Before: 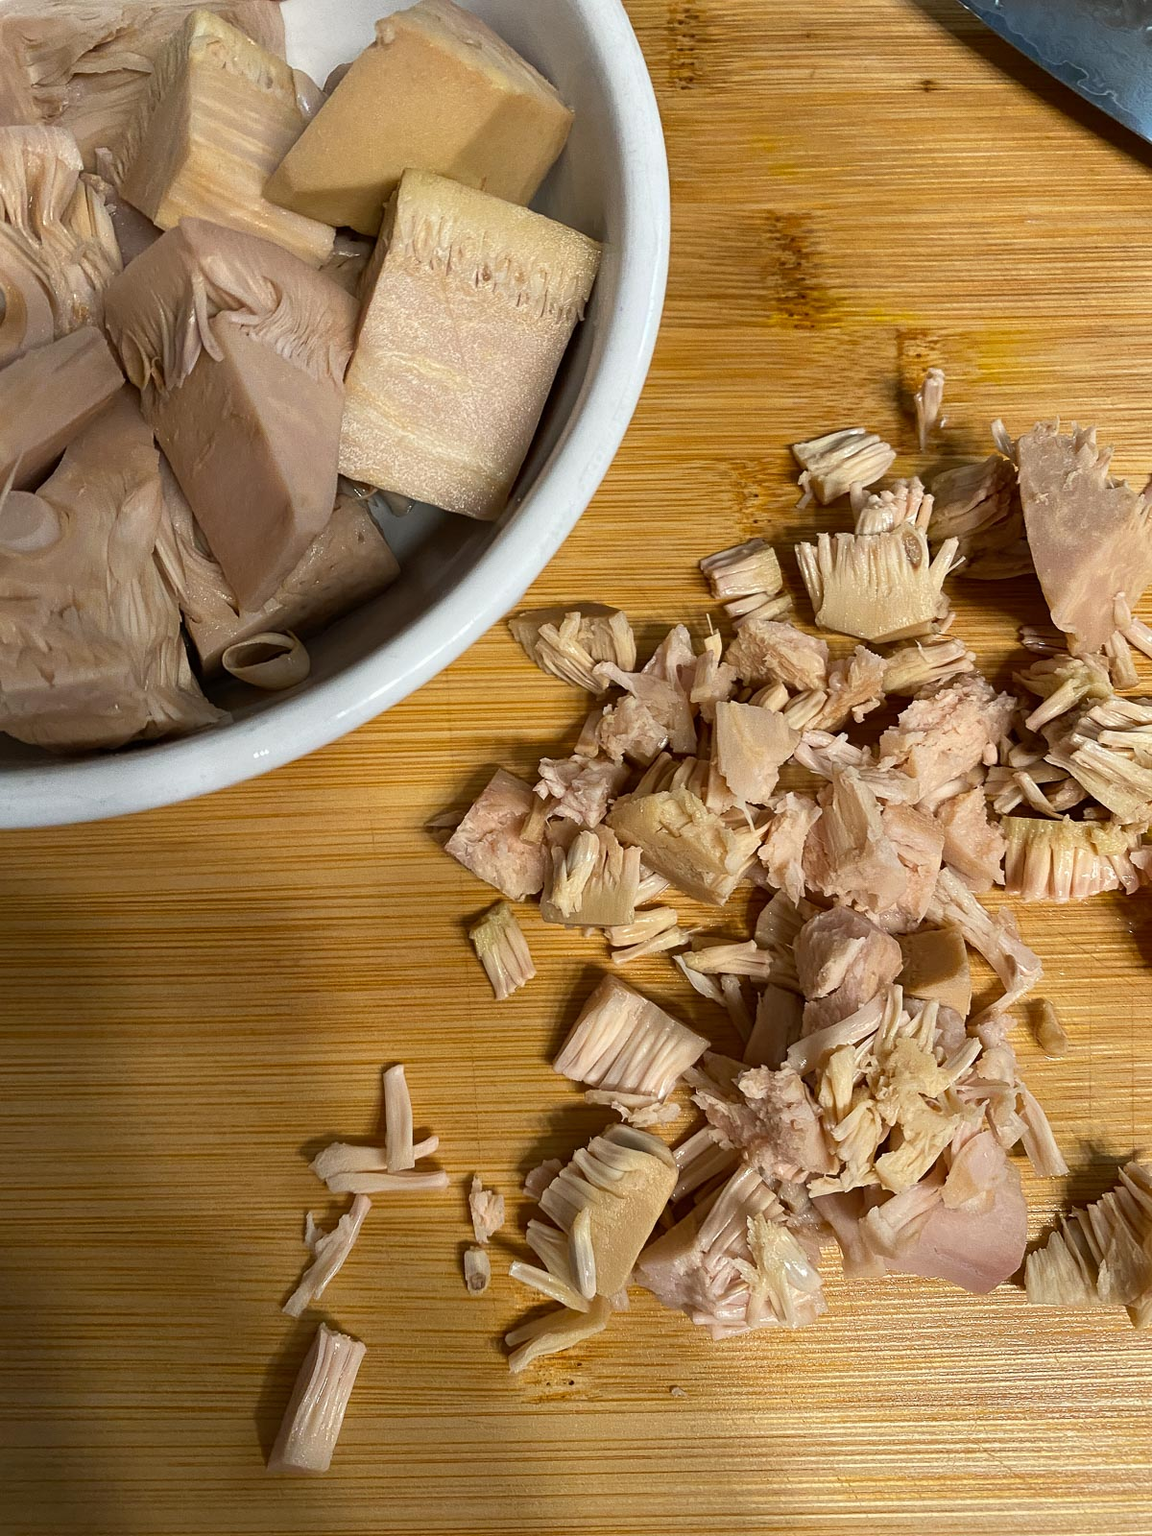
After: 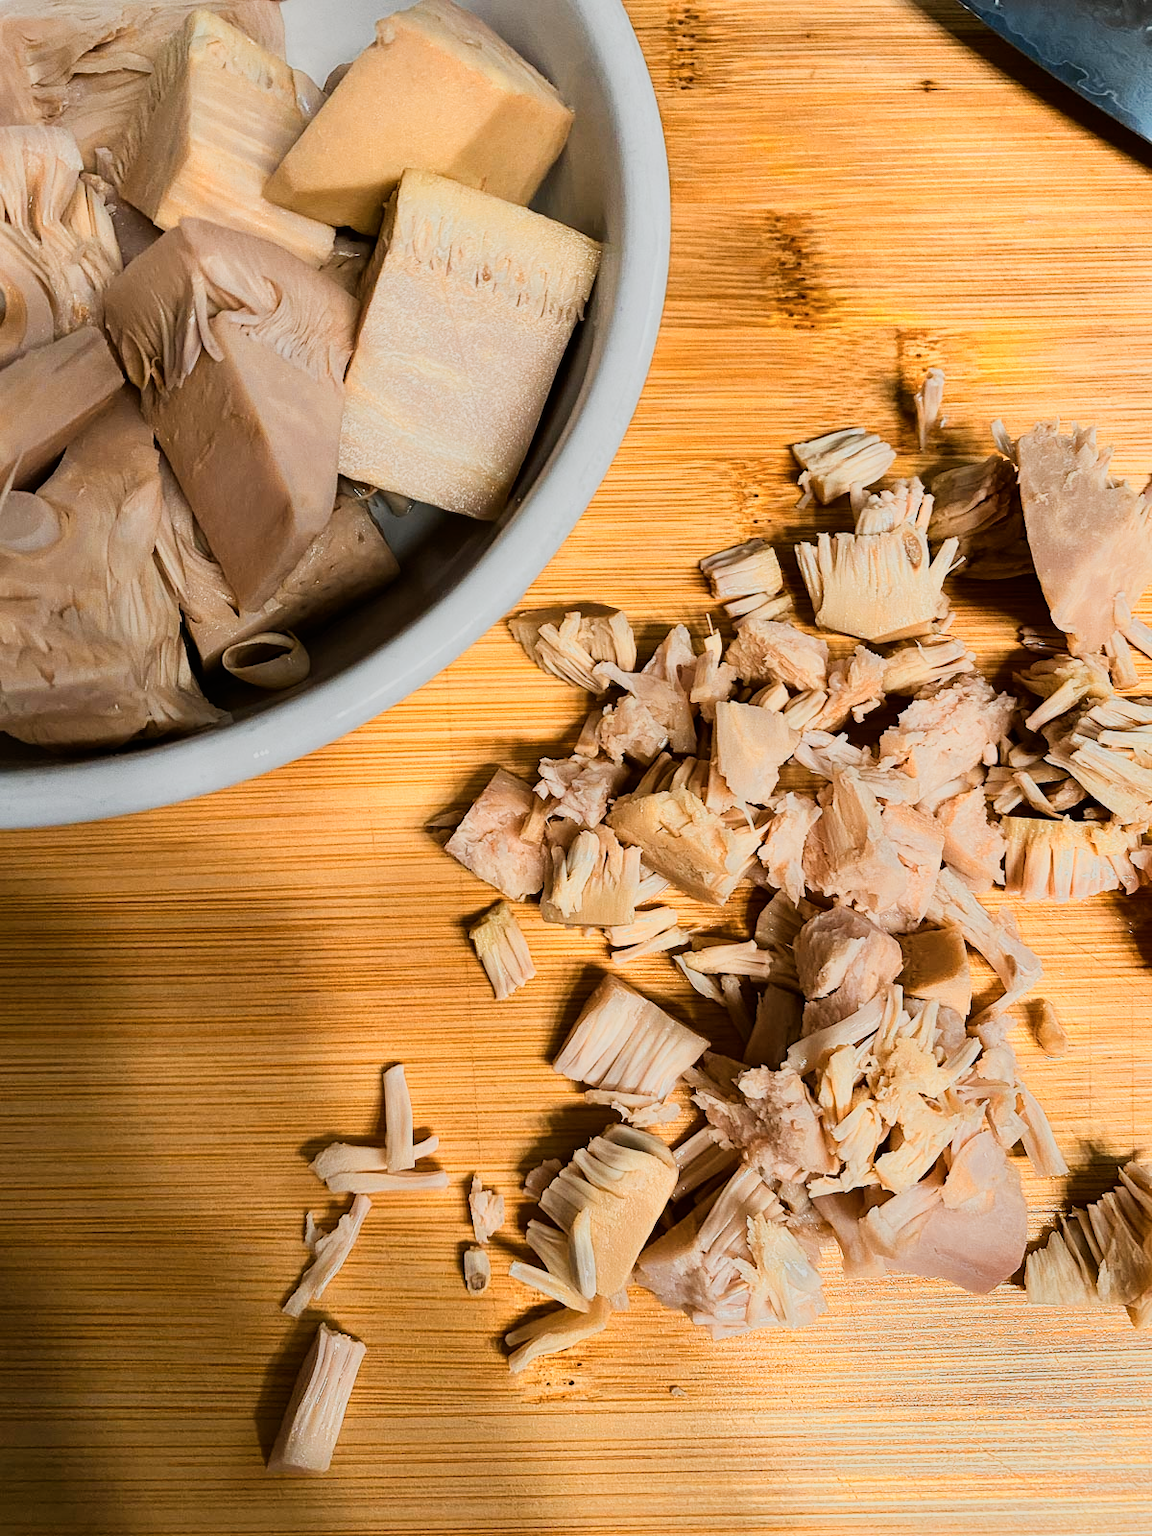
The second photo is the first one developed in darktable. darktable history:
shadows and highlights: shadows -20, white point adjustment -2, highlights -35
color zones: curves: ch0 [(0.018, 0.548) (0.197, 0.654) (0.425, 0.447) (0.605, 0.658) (0.732, 0.579)]; ch1 [(0.105, 0.531) (0.224, 0.531) (0.386, 0.39) (0.618, 0.456) (0.732, 0.456) (0.956, 0.421)]; ch2 [(0.039, 0.583) (0.215, 0.465) (0.399, 0.544) (0.465, 0.548) (0.614, 0.447) (0.724, 0.43) (0.882, 0.623) (0.956, 0.632)]
sigmoid: on, module defaults
white balance: emerald 1
